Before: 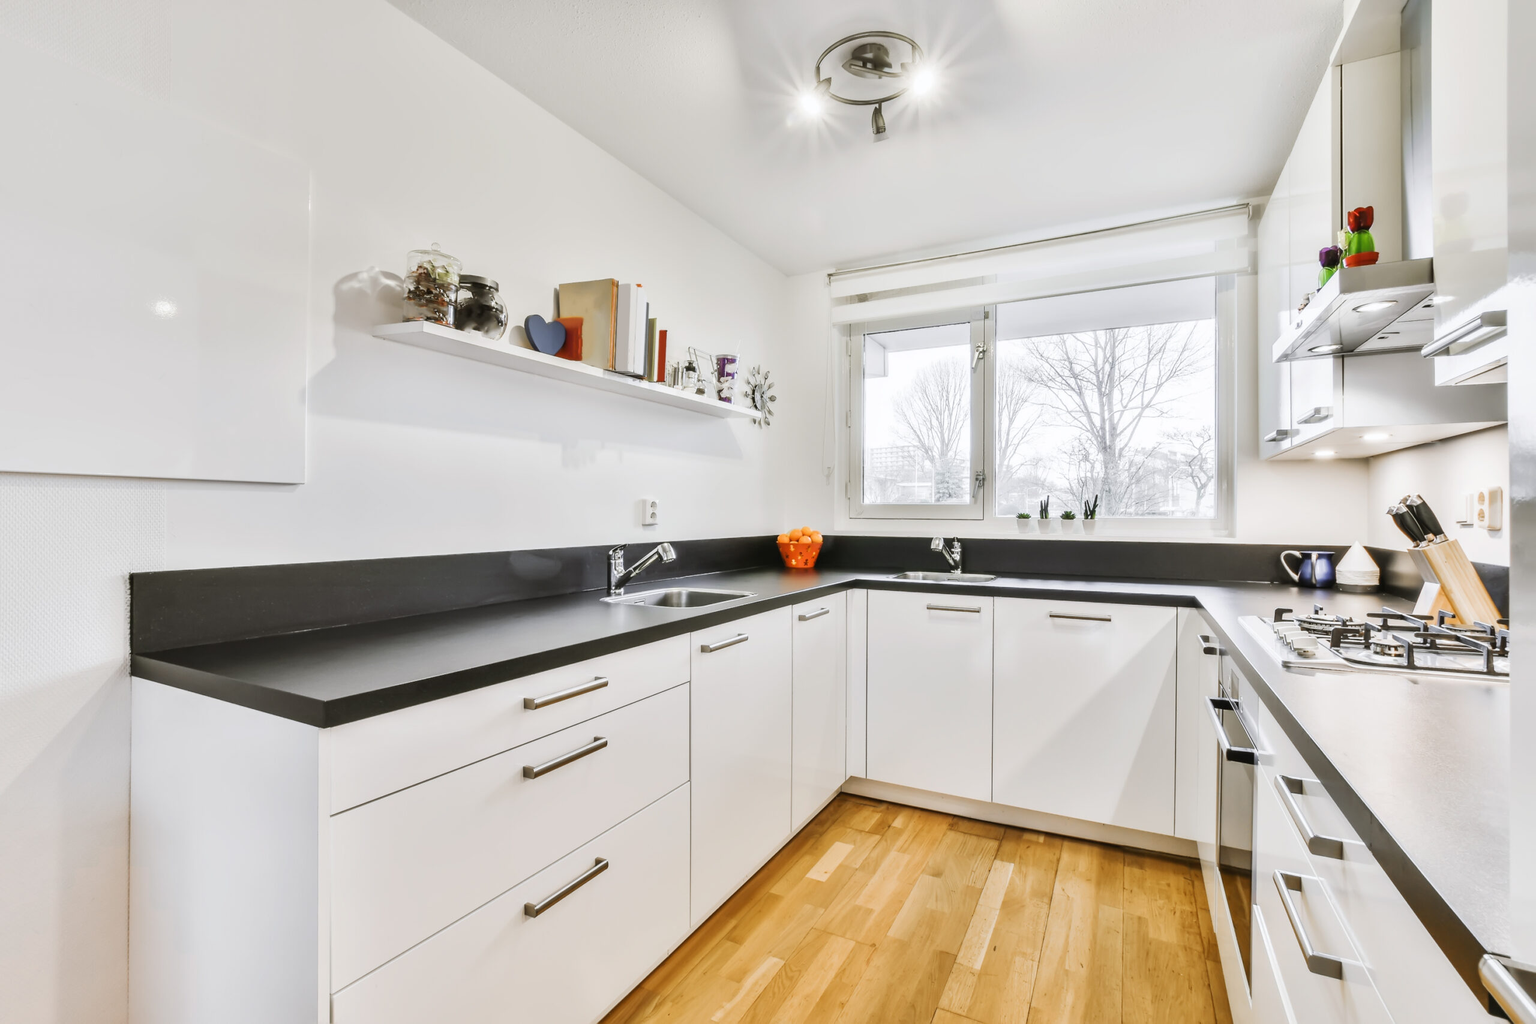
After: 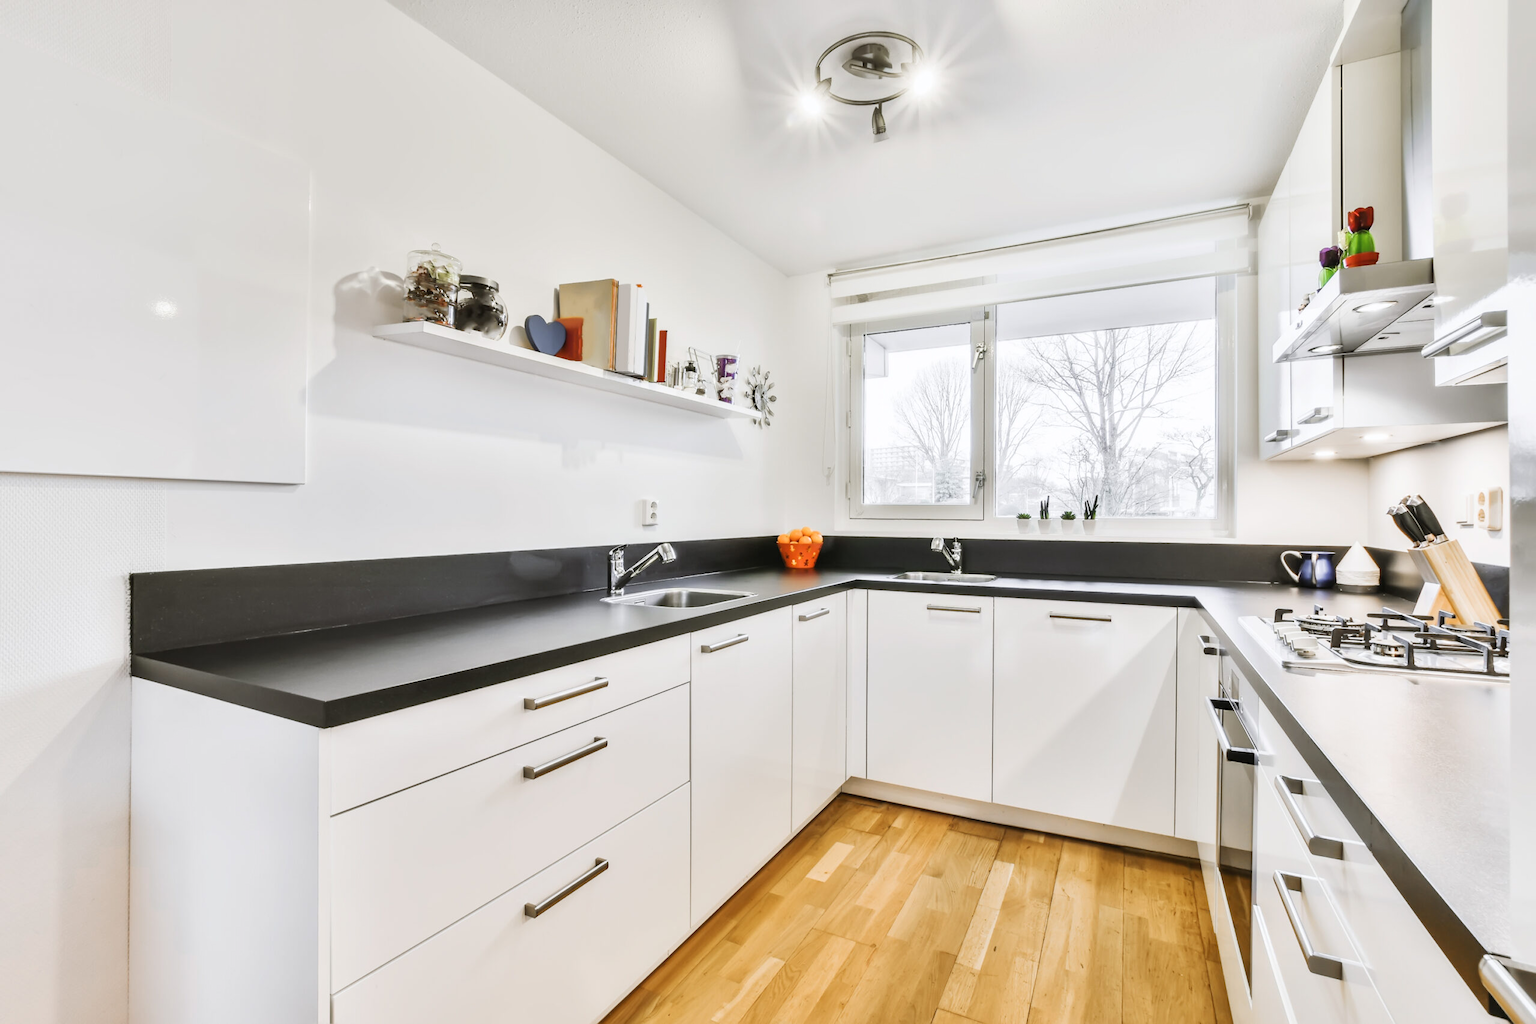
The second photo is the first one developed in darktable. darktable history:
tone curve: curves: ch0 [(0, 0) (0.003, 0.003) (0.011, 0.011) (0.025, 0.026) (0.044, 0.046) (0.069, 0.072) (0.1, 0.103) (0.136, 0.141) (0.177, 0.184) (0.224, 0.233) (0.277, 0.287) (0.335, 0.348) (0.399, 0.414) (0.468, 0.486) (0.543, 0.563) (0.623, 0.647) (0.709, 0.736) (0.801, 0.831) (0.898, 0.92) (1, 1)], color space Lab, independent channels, preserve colors none
